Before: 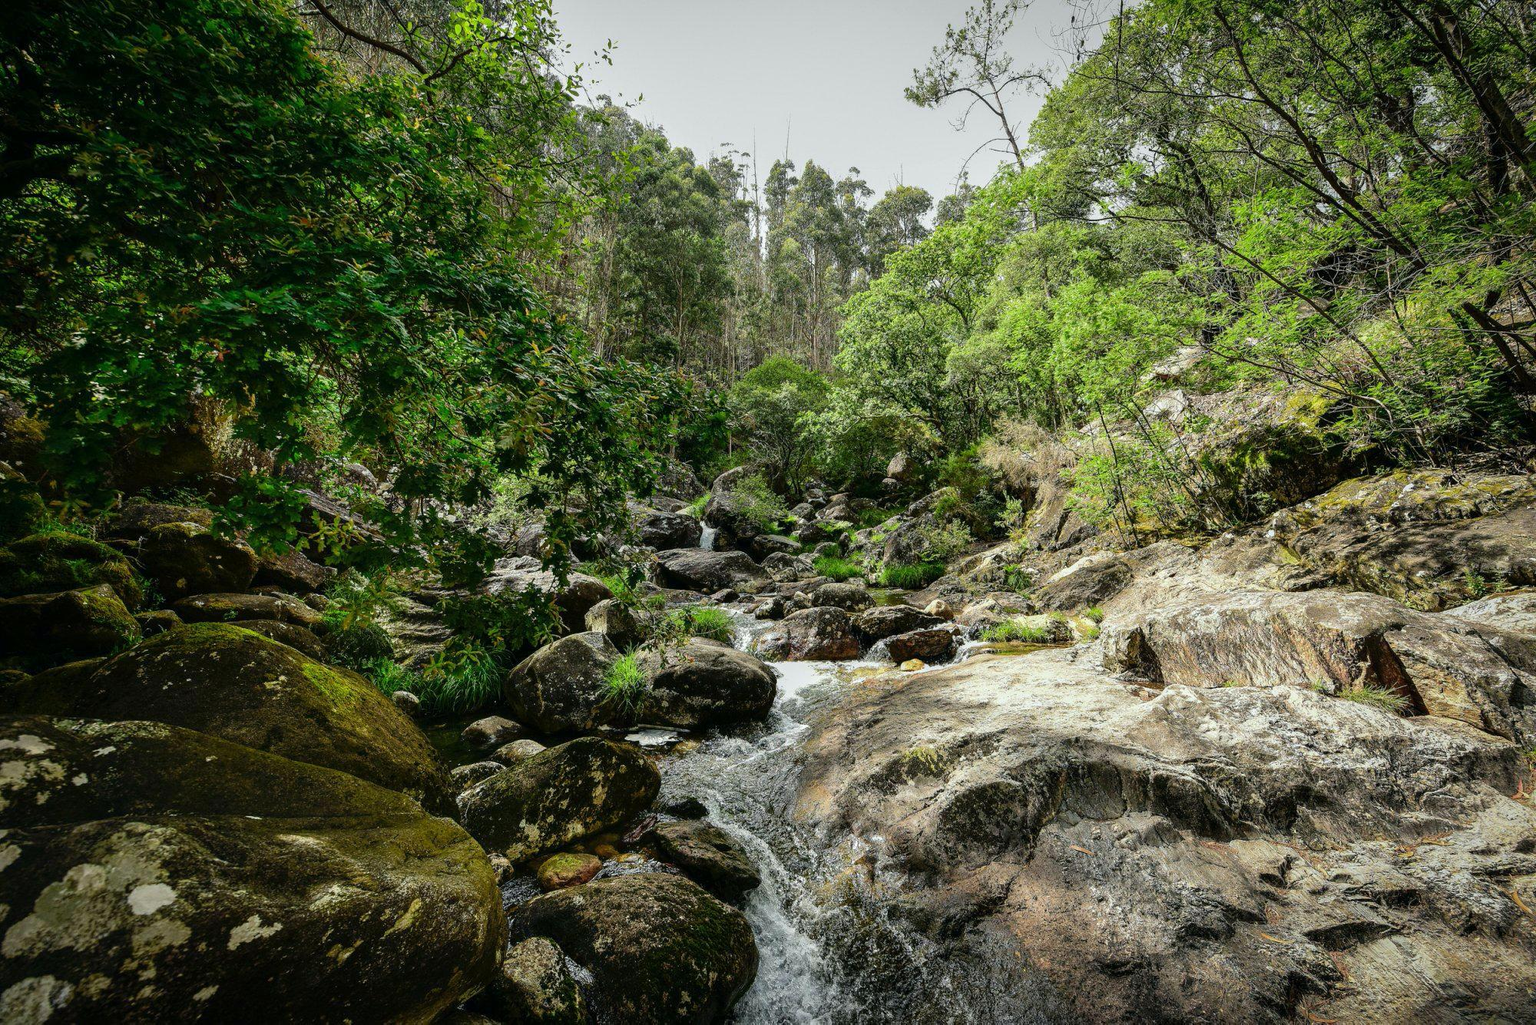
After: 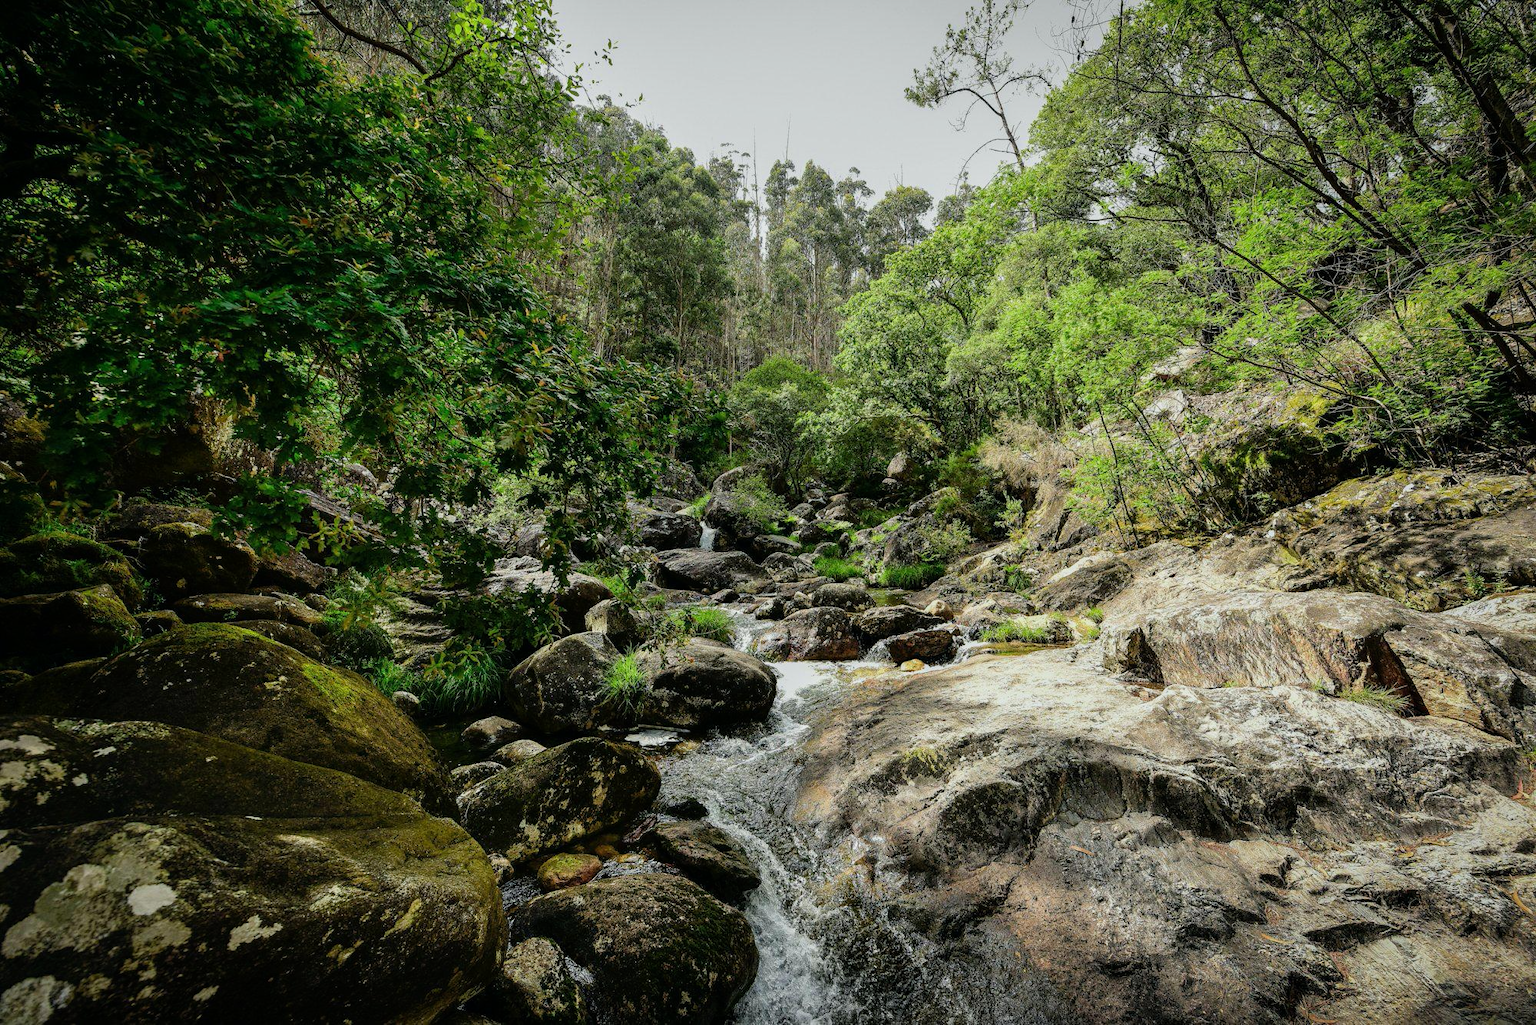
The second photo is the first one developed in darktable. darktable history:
filmic rgb: black relative exposure -11.37 EV, white relative exposure 3.22 EV, threshold 3 EV, hardness 6.85, iterations of high-quality reconstruction 0, enable highlight reconstruction true
